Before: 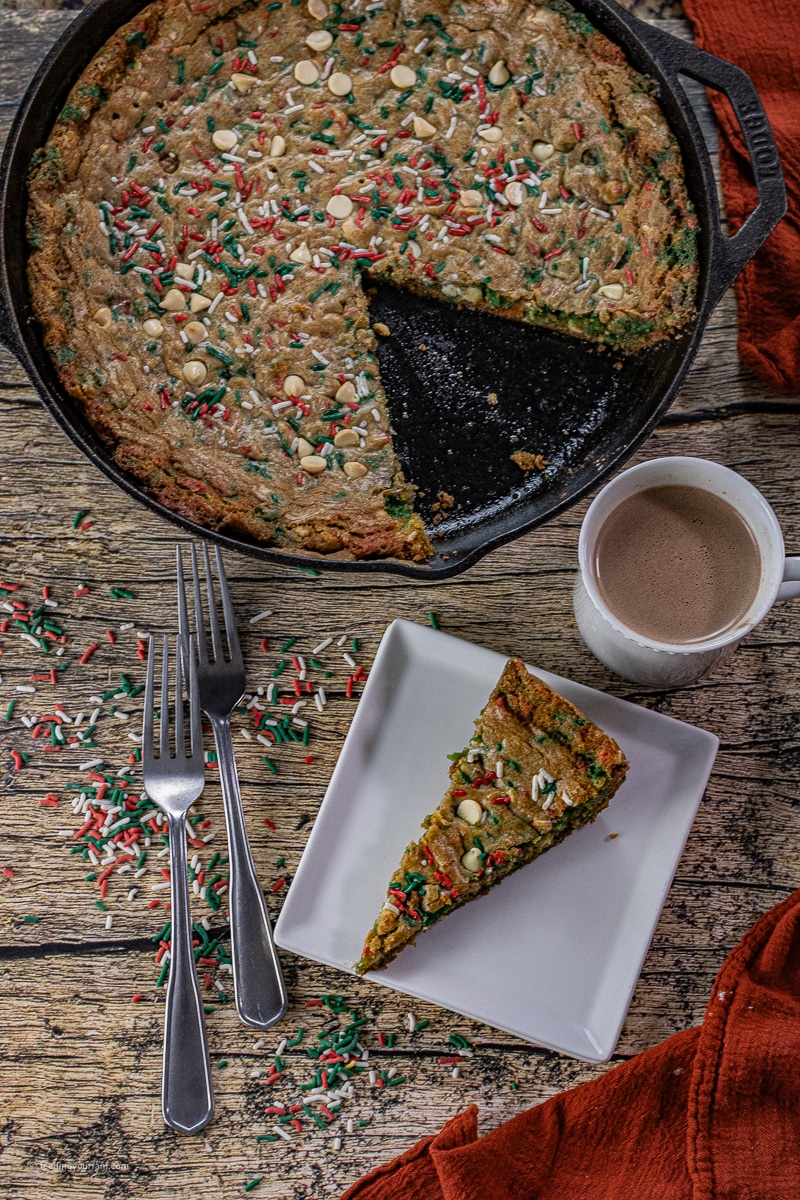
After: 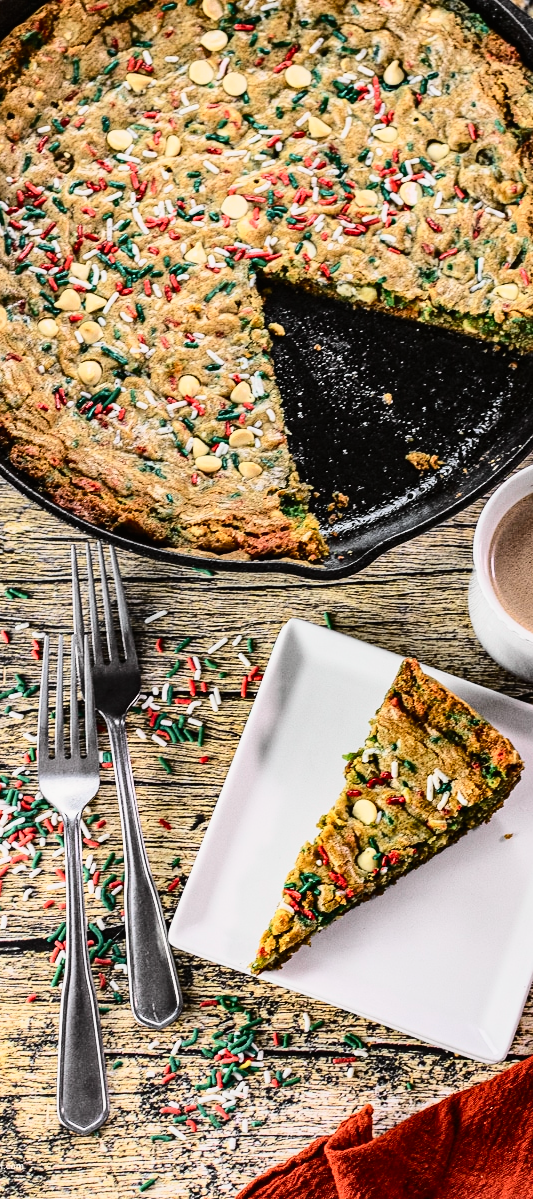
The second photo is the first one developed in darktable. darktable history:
tone curve: curves: ch0 [(0, 0.008) (0.107, 0.083) (0.283, 0.287) (0.429, 0.51) (0.607, 0.739) (0.789, 0.893) (0.998, 0.978)]; ch1 [(0, 0) (0.323, 0.339) (0.438, 0.427) (0.478, 0.484) (0.502, 0.502) (0.527, 0.525) (0.571, 0.579) (0.608, 0.629) (0.669, 0.704) (0.859, 0.899) (1, 1)]; ch2 [(0, 0) (0.33, 0.347) (0.421, 0.456) (0.473, 0.498) (0.502, 0.504) (0.522, 0.524) (0.549, 0.567) (0.593, 0.626) (0.676, 0.724) (1, 1)], color space Lab, independent channels
exposure: exposure -0.013 EV, compensate highlight preservation false
crop and rotate: left 13.347%, right 20.004%
base curve: curves: ch0 [(0, 0) (0.028, 0.03) (0.121, 0.232) (0.46, 0.748) (0.859, 0.968) (1, 1)]
